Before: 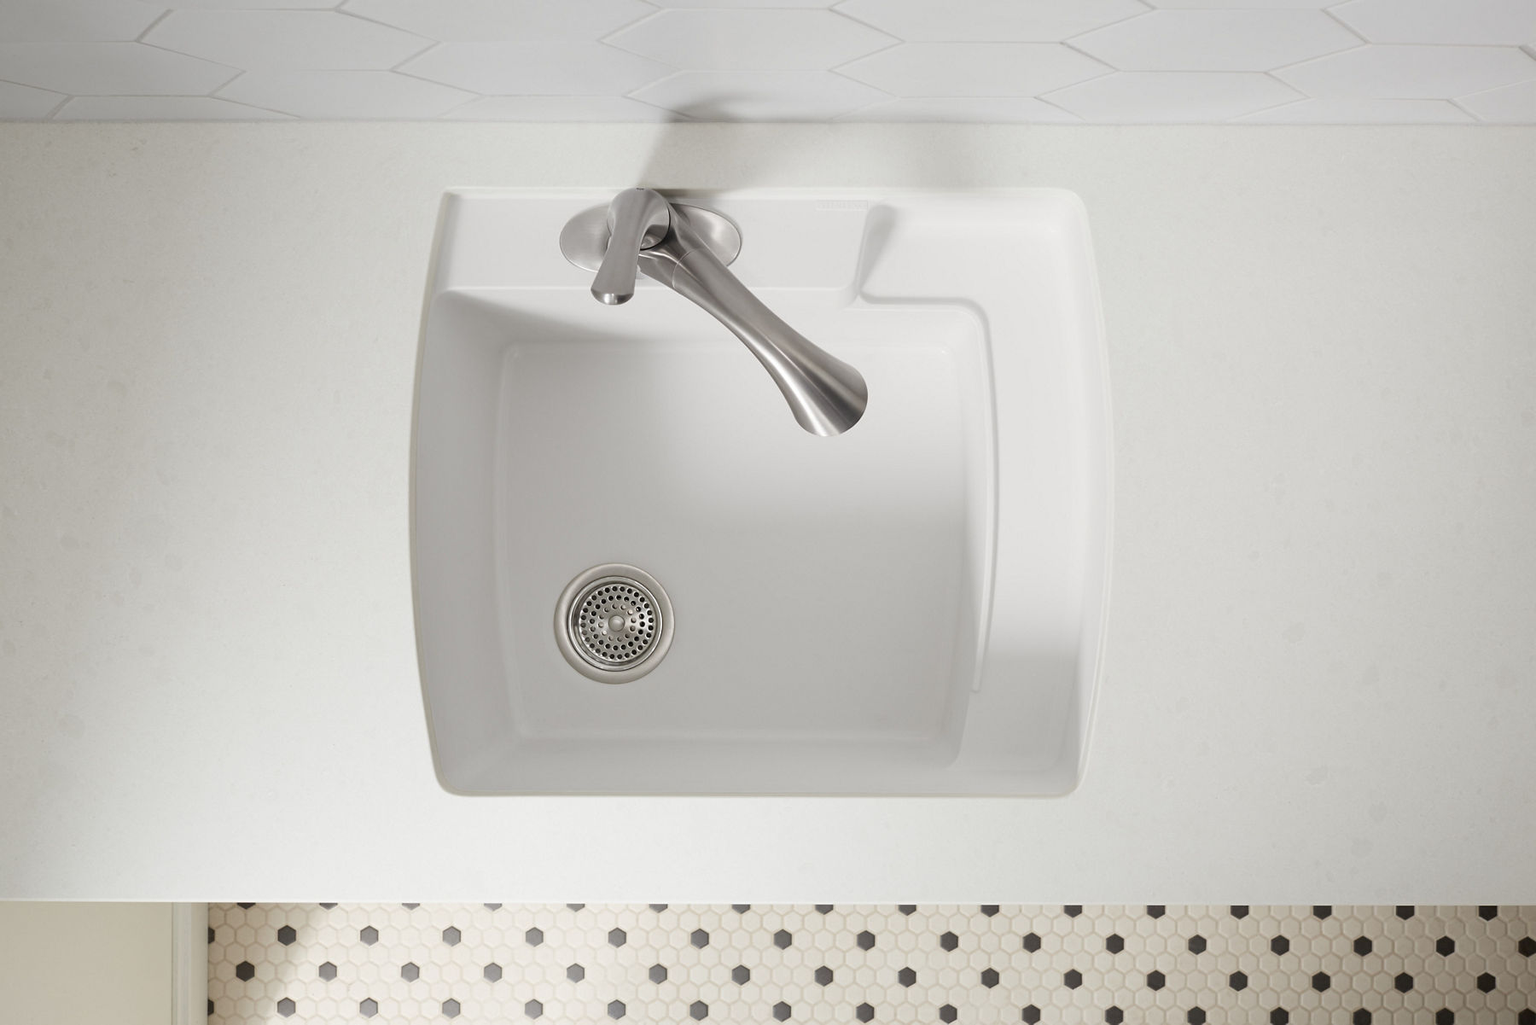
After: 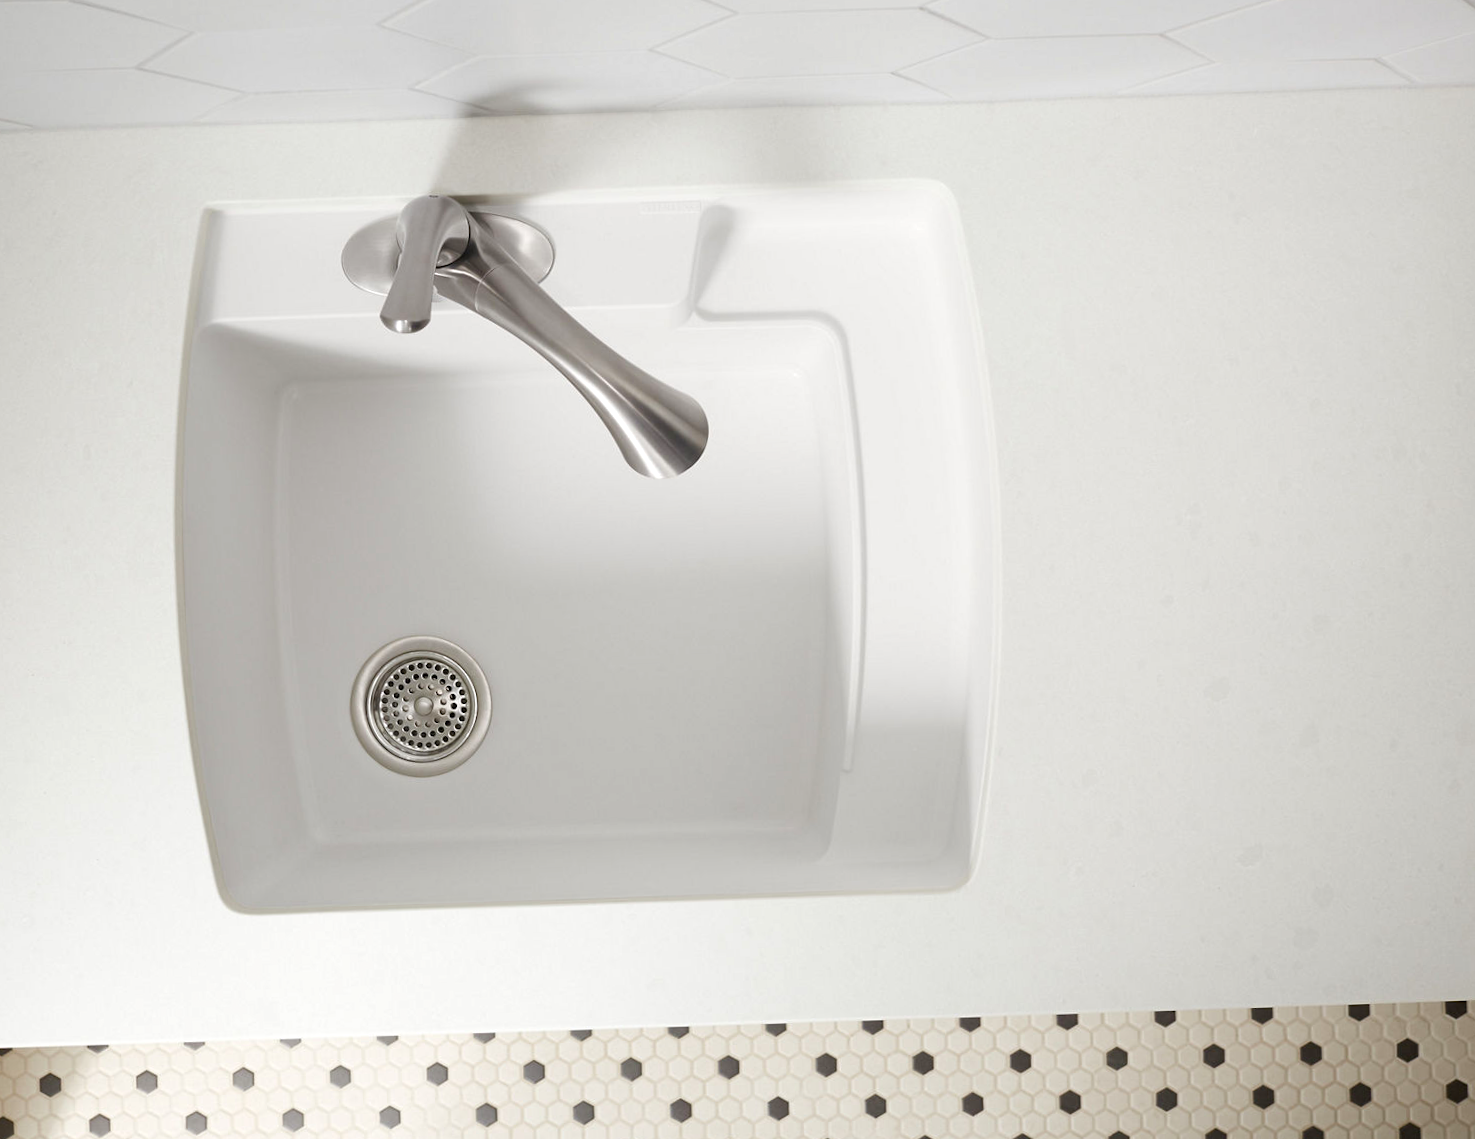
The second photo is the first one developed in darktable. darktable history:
rotate and perspective: rotation -2°, crop left 0.022, crop right 0.978, crop top 0.049, crop bottom 0.951
crop: left 16.145%
color balance rgb: linear chroma grading › shadows 32%, linear chroma grading › global chroma -2%, linear chroma grading › mid-tones 4%, perceptual saturation grading › global saturation -2%, perceptual saturation grading › highlights -8%, perceptual saturation grading › mid-tones 8%, perceptual saturation grading › shadows 4%, perceptual brilliance grading › highlights 8%, perceptual brilliance grading › mid-tones 4%, perceptual brilliance grading › shadows 2%, global vibrance 16%, saturation formula JzAzBz (2021)
